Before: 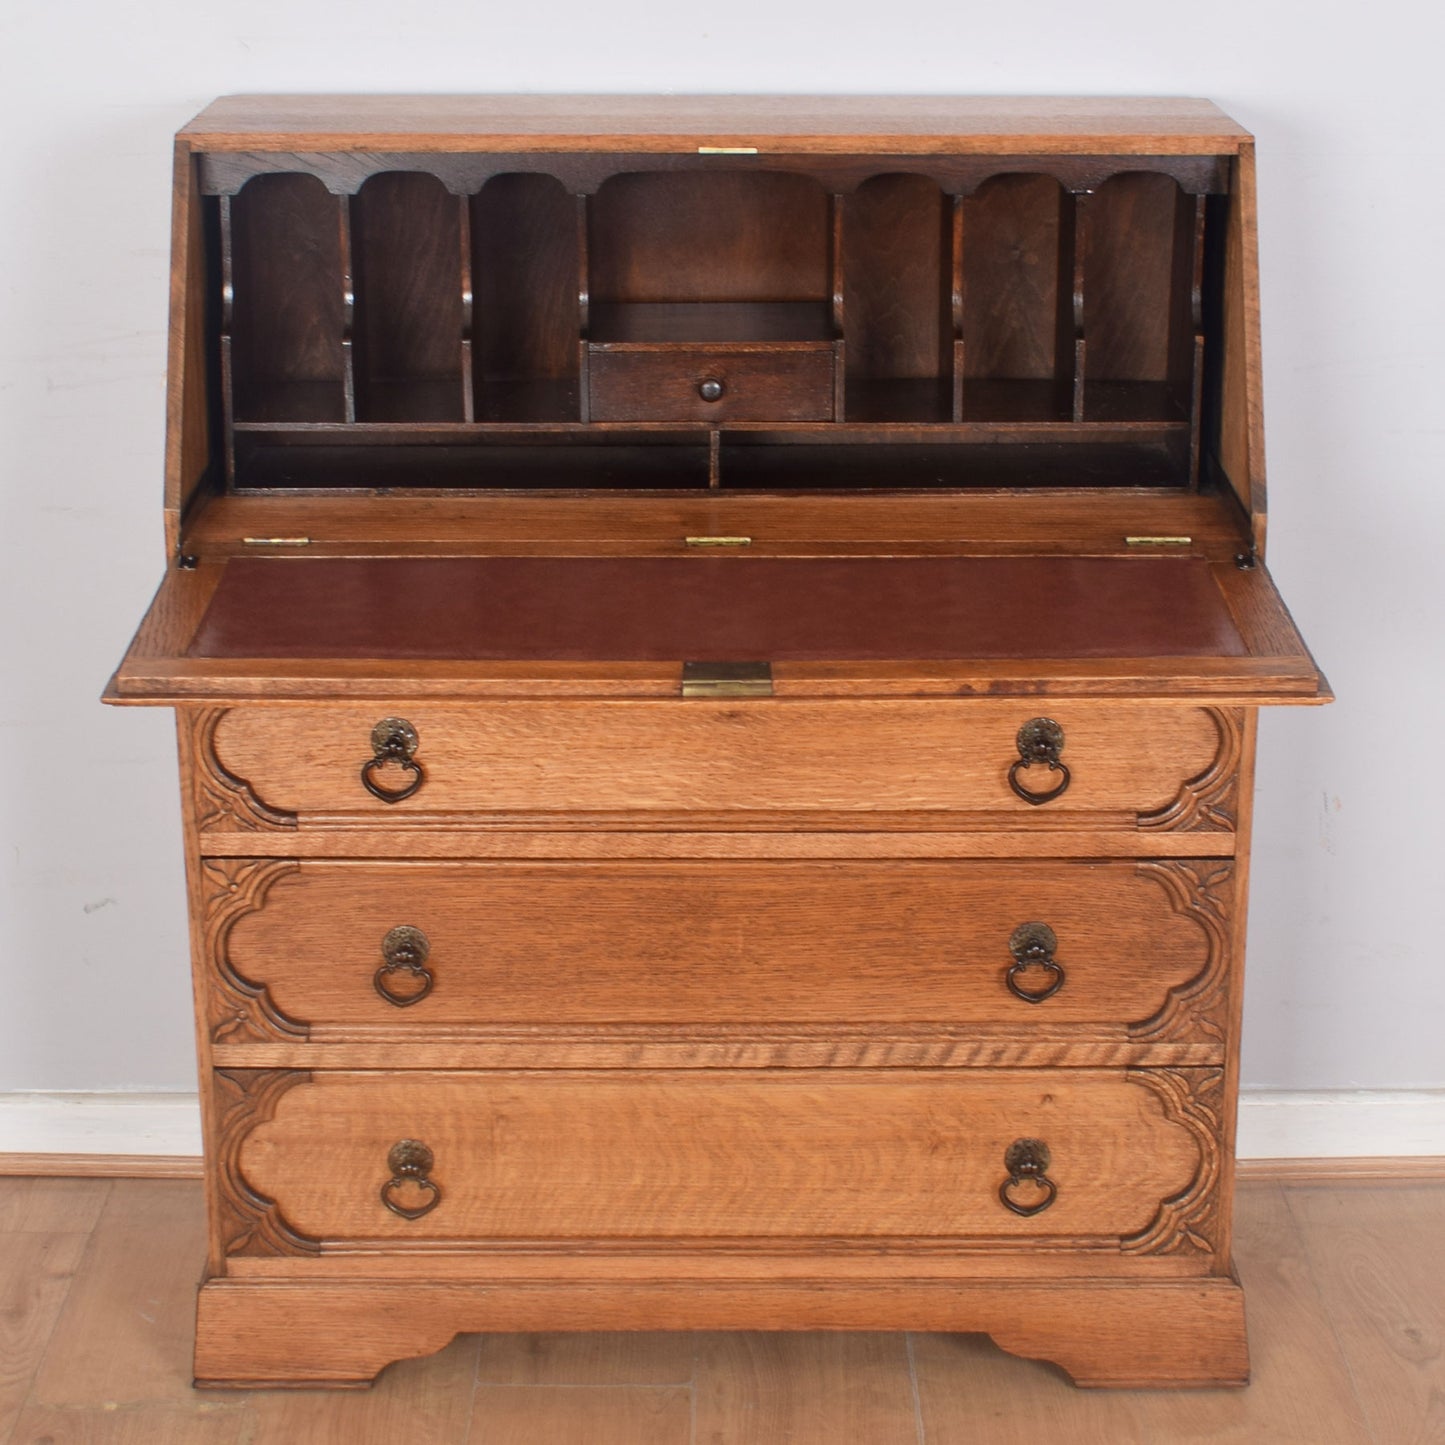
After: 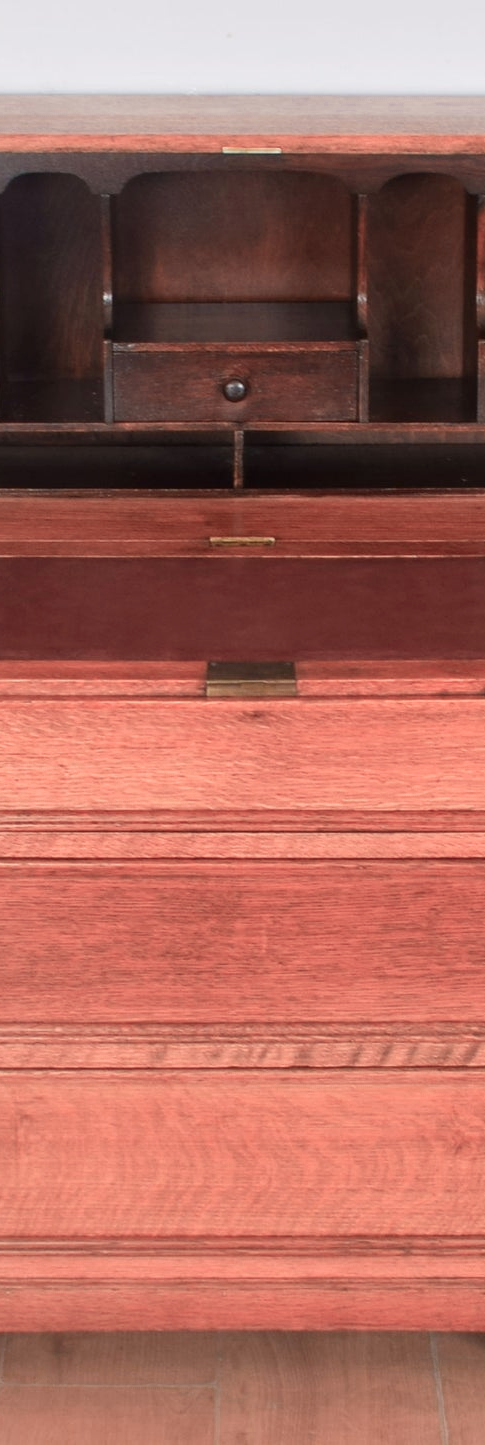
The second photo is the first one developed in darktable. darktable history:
color zones: curves: ch0 [(0.006, 0.385) (0.143, 0.563) (0.243, 0.321) (0.352, 0.464) (0.516, 0.456) (0.625, 0.5) (0.75, 0.5) (0.875, 0.5)]; ch1 [(0, 0.5) (0.134, 0.504) (0.246, 0.463) (0.421, 0.515) (0.5, 0.56) (0.625, 0.5) (0.75, 0.5) (0.875, 0.5)]; ch2 [(0, 0.5) (0.131, 0.426) (0.307, 0.289) (0.38, 0.188) (0.513, 0.216) (0.625, 0.548) (0.75, 0.468) (0.838, 0.396) (0.971, 0.311)]
crop: left 32.992%, right 33.418%
